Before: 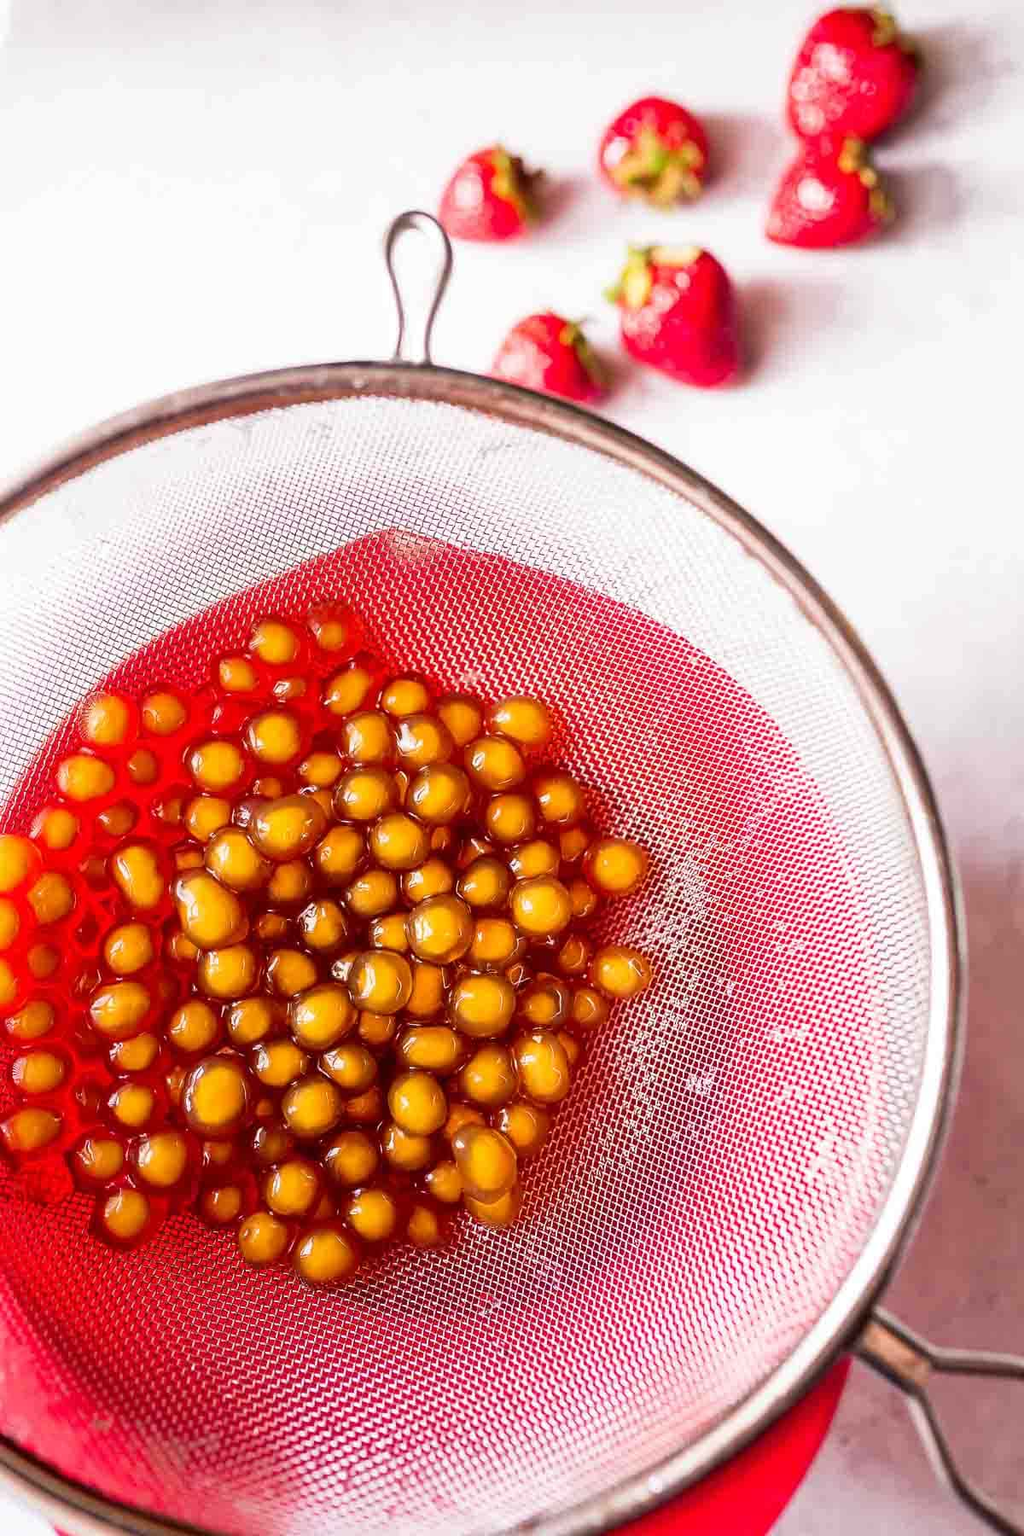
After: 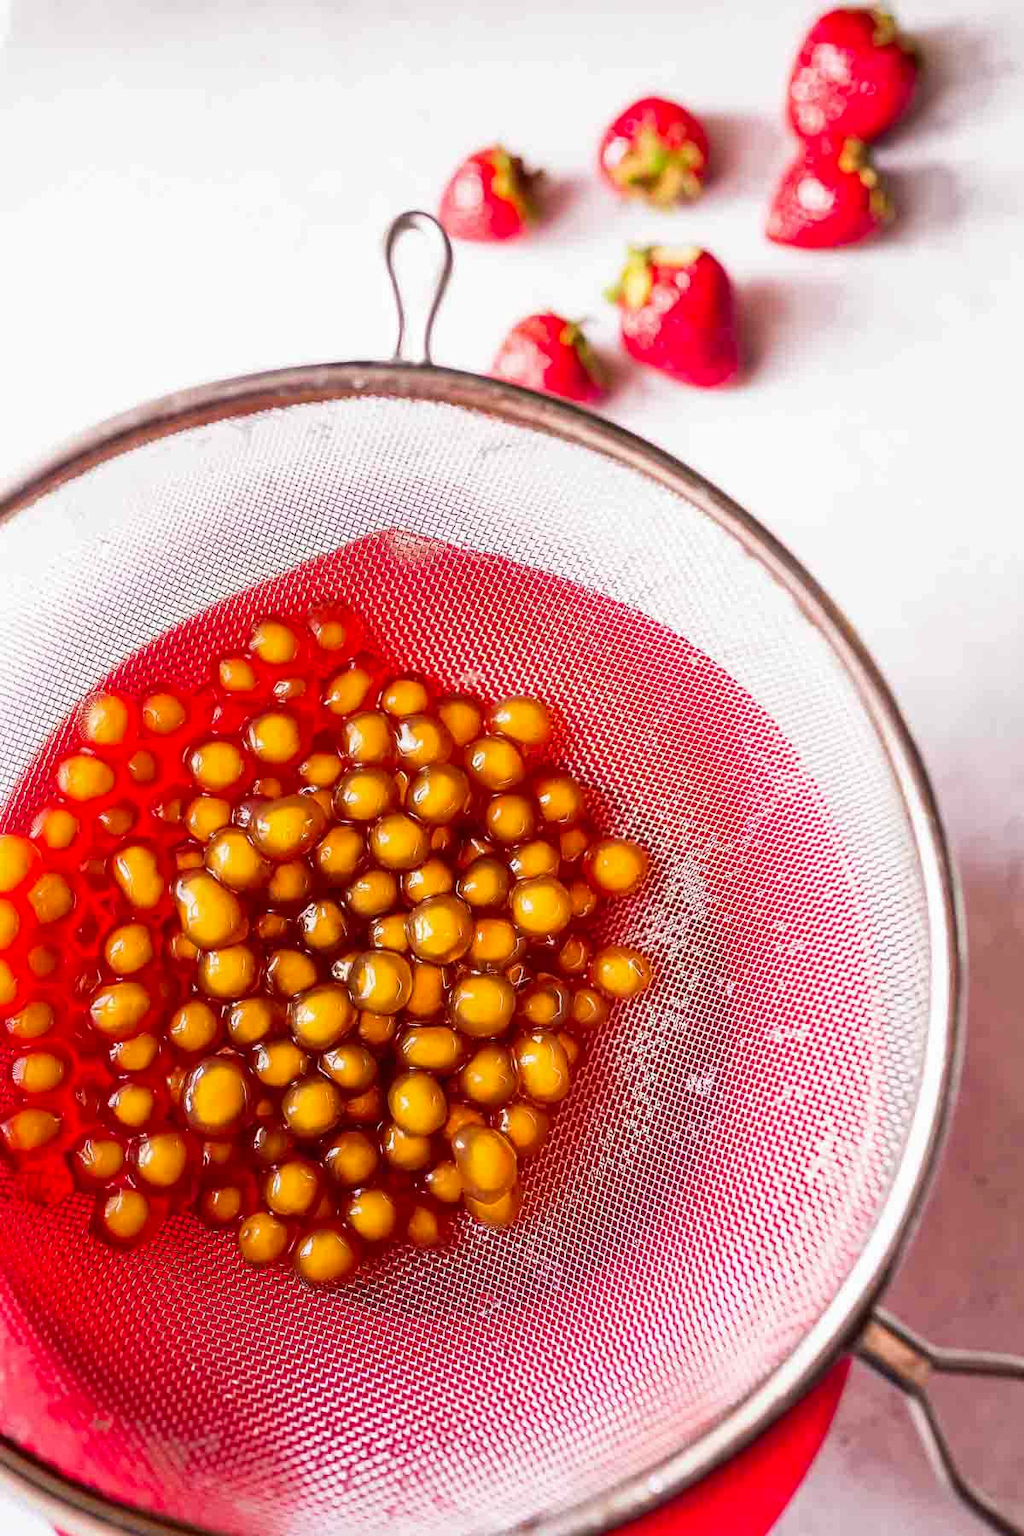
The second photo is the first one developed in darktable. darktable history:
contrast brightness saturation: contrast -0.011, brightness -0.01, saturation 0.043
